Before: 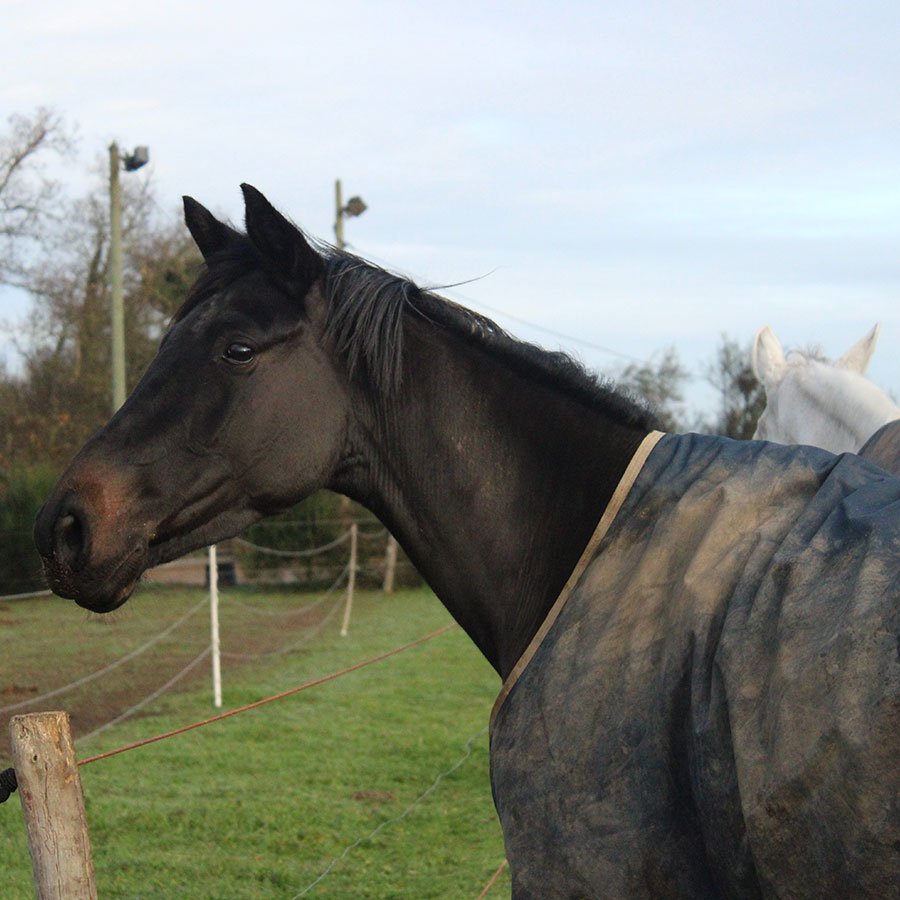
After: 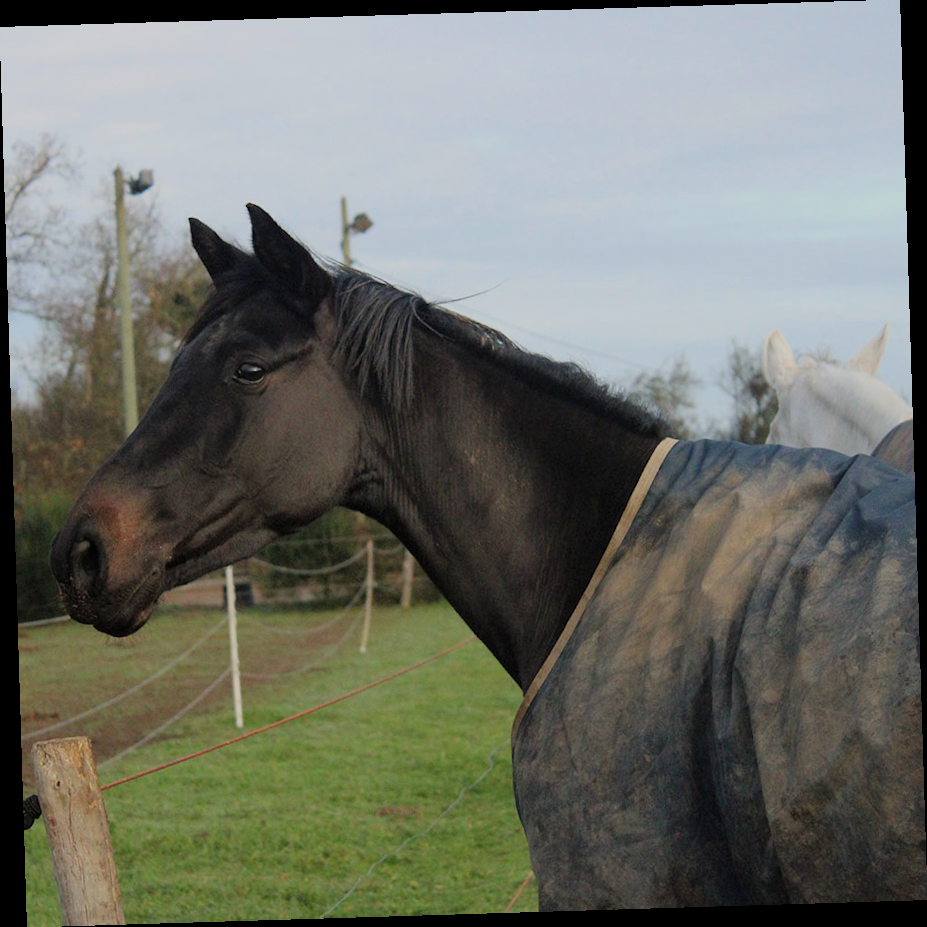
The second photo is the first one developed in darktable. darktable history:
filmic rgb: middle gray luminance 18.42%, black relative exposure -10.5 EV, white relative exposure 3.4 EV, threshold 6 EV, target black luminance 0%, hardness 6.03, latitude 99%, contrast 0.847, shadows ↔ highlights balance 0.505%, add noise in highlights 0, preserve chrominance max RGB, color science v3 (2019), use custom middle-gray values true, iterations of high-quality reconstruction 0, contrast in highlights soft, enable highlight reconstruction true
rotate and perspective: rotation -1.75°, automatic cropping off
